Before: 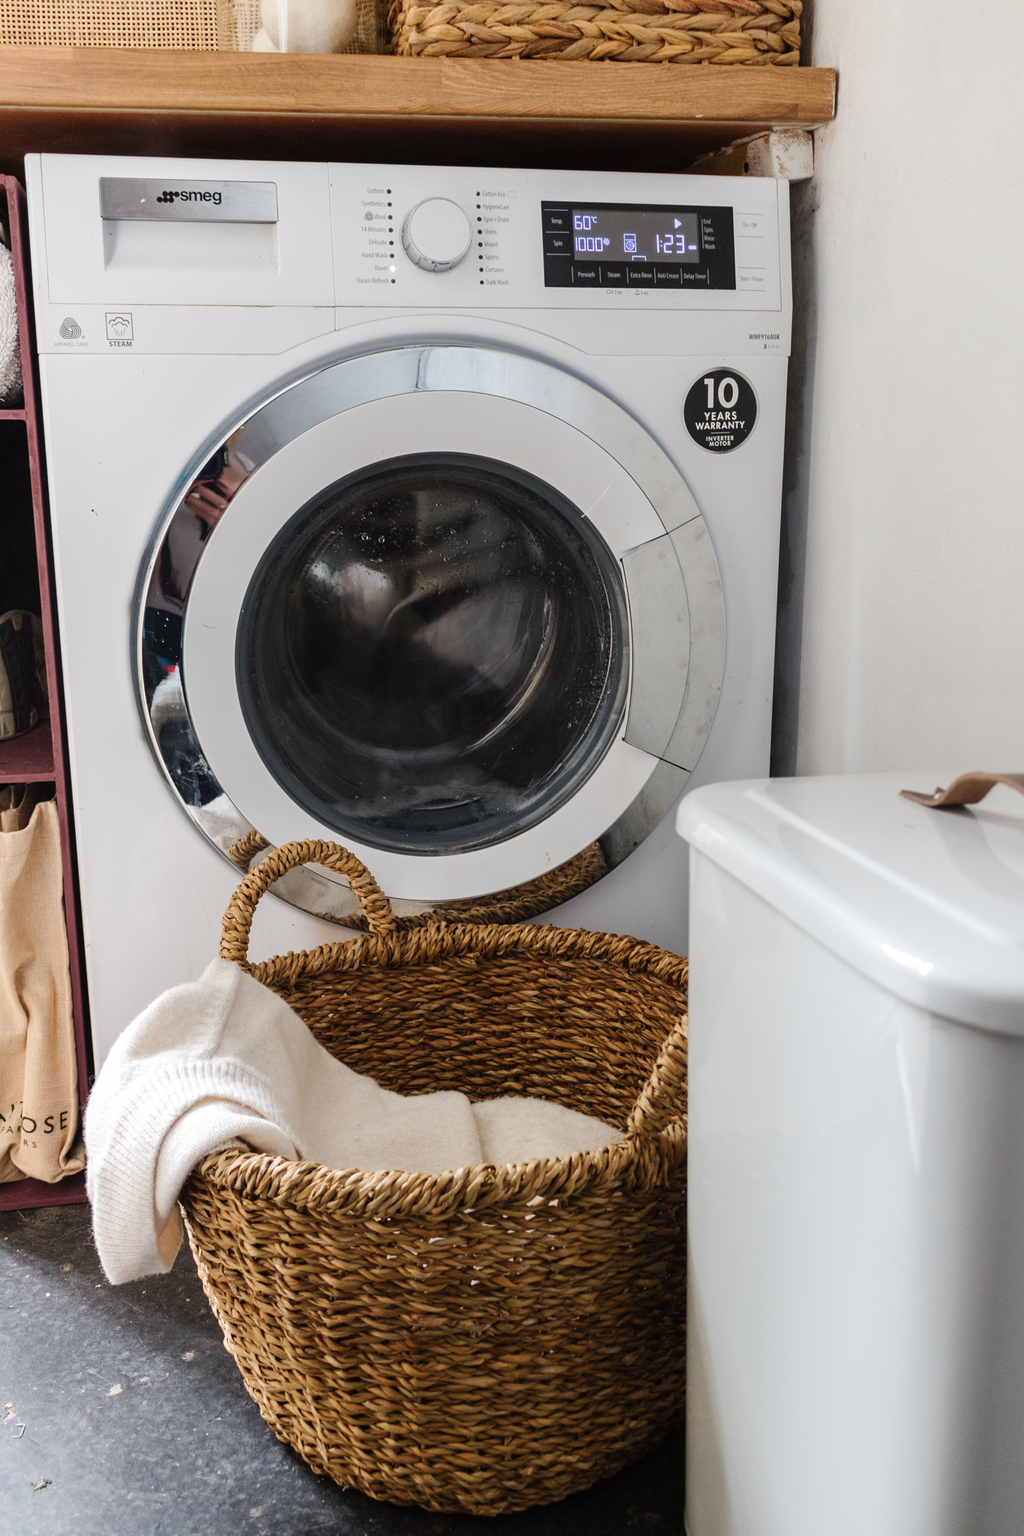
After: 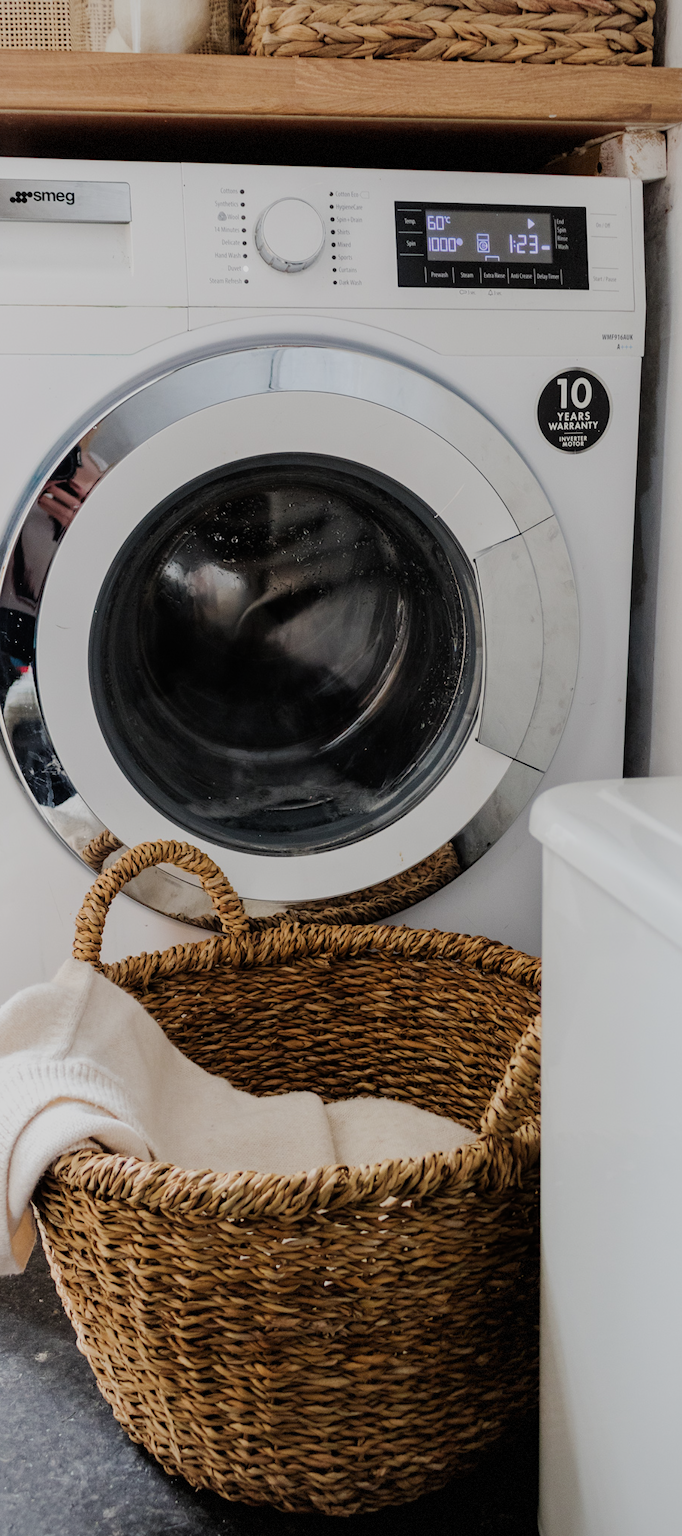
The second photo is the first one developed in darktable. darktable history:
filmic rgb: black relative exposure -7.65 EV, white relative exposure 4.56 EV, hardness 3.61
vignetting: fall-off start 85%, fall-off radius 80%, brightness -0.182, saturation -0.3, width/height ratio 1.219, dithering 8-bit output, unbound false
crop and rotate: left 14.385%, right 18.948%
